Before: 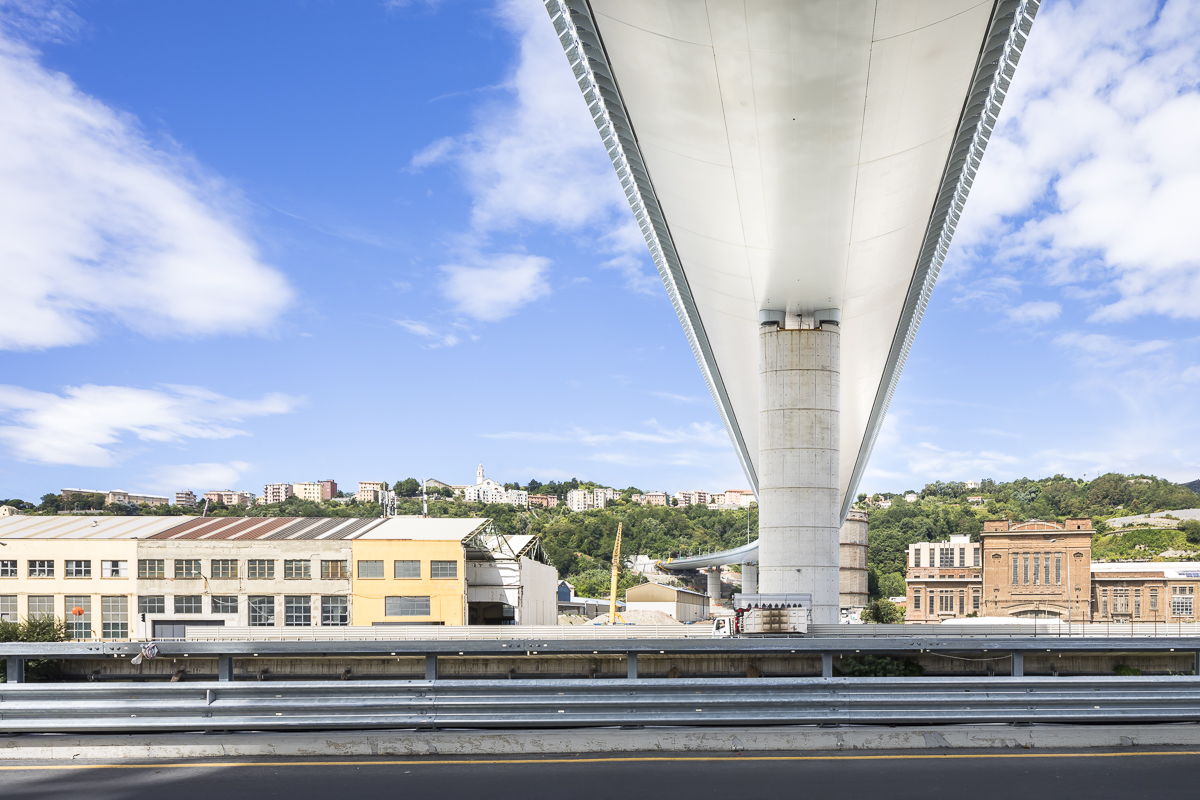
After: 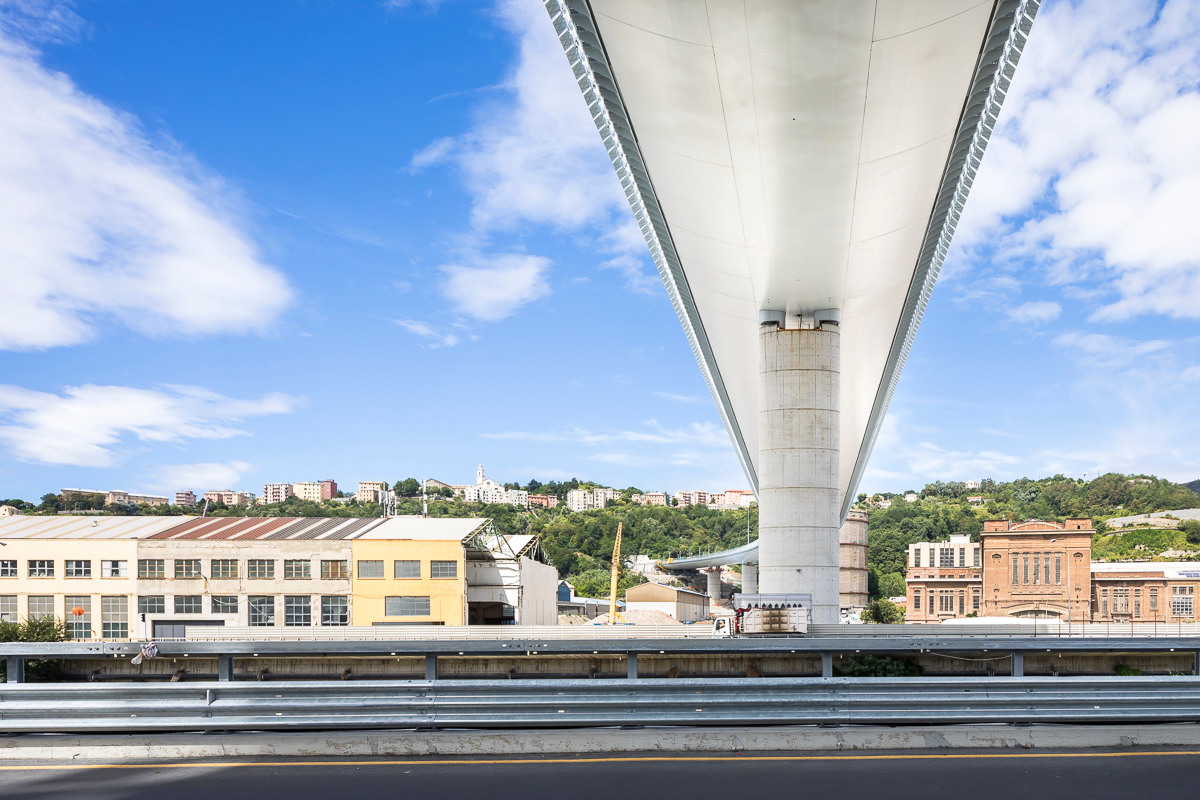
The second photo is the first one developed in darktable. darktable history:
tone equalizer: -8 EV -0.576 EV
